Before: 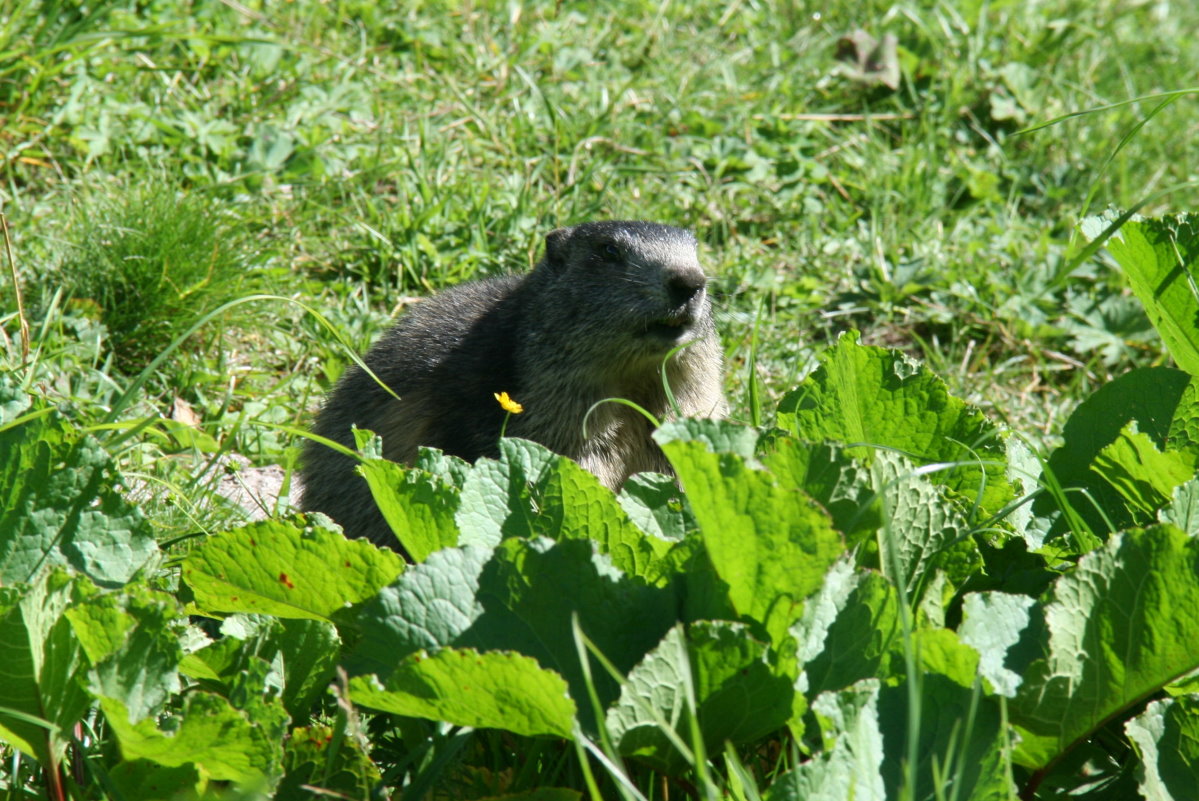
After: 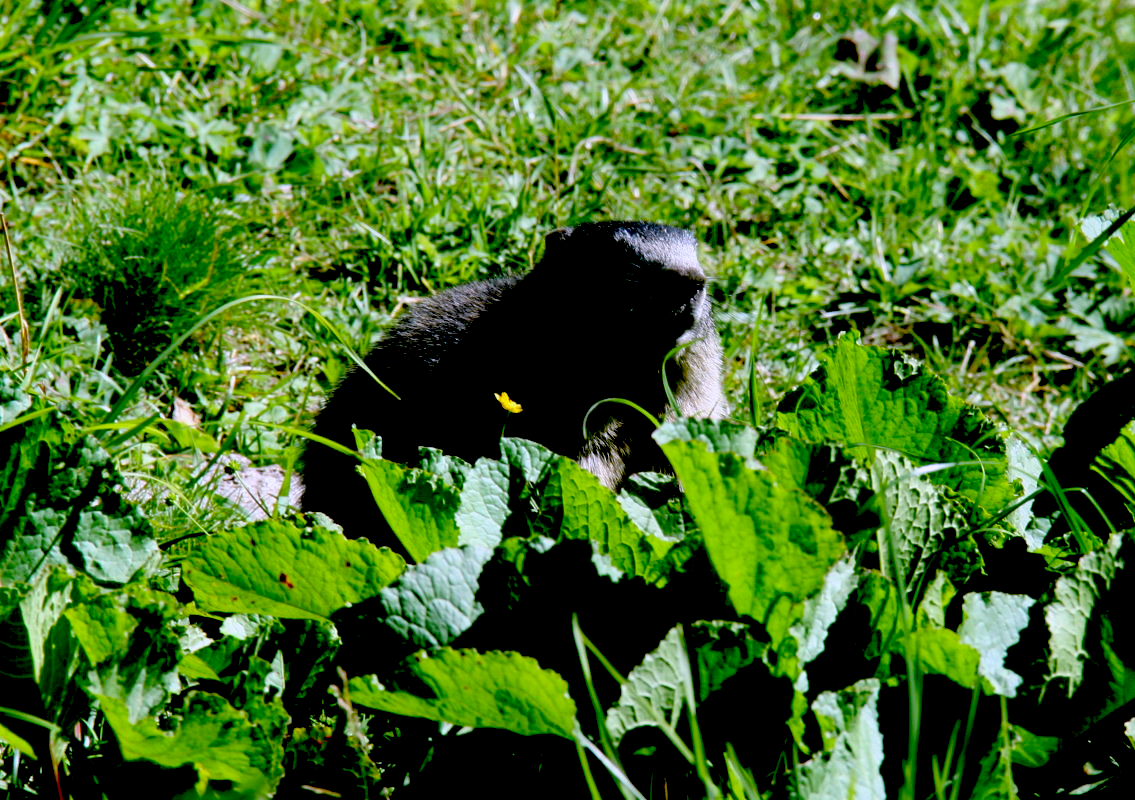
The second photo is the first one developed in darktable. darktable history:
color calibration: illuminant custom, x 0.367, y 0.392, temperature 4437.11 K
color zones: curves: ch0 [(0, 0.5) (0.143, 0.5) (0.286, 0.5) (0.429, 0.5) (0.571, 0.5) (0.714, 0.476) (0.857, 0.5) (1, 0.5)]; ch2 [(0, 0.5) (0.143, 0.5) (0.286, 0.5) (0.429, 0.5) (0.571, 0.5) (0.714, 0.487) (0.857, 0.5) (1, 0.5)]
exposure: black level correction 0.099, exposure -0.085 EV, compensate exposure bias true, compensate highlight preservation false
crop and rotate: left 0%, right 5.306%
